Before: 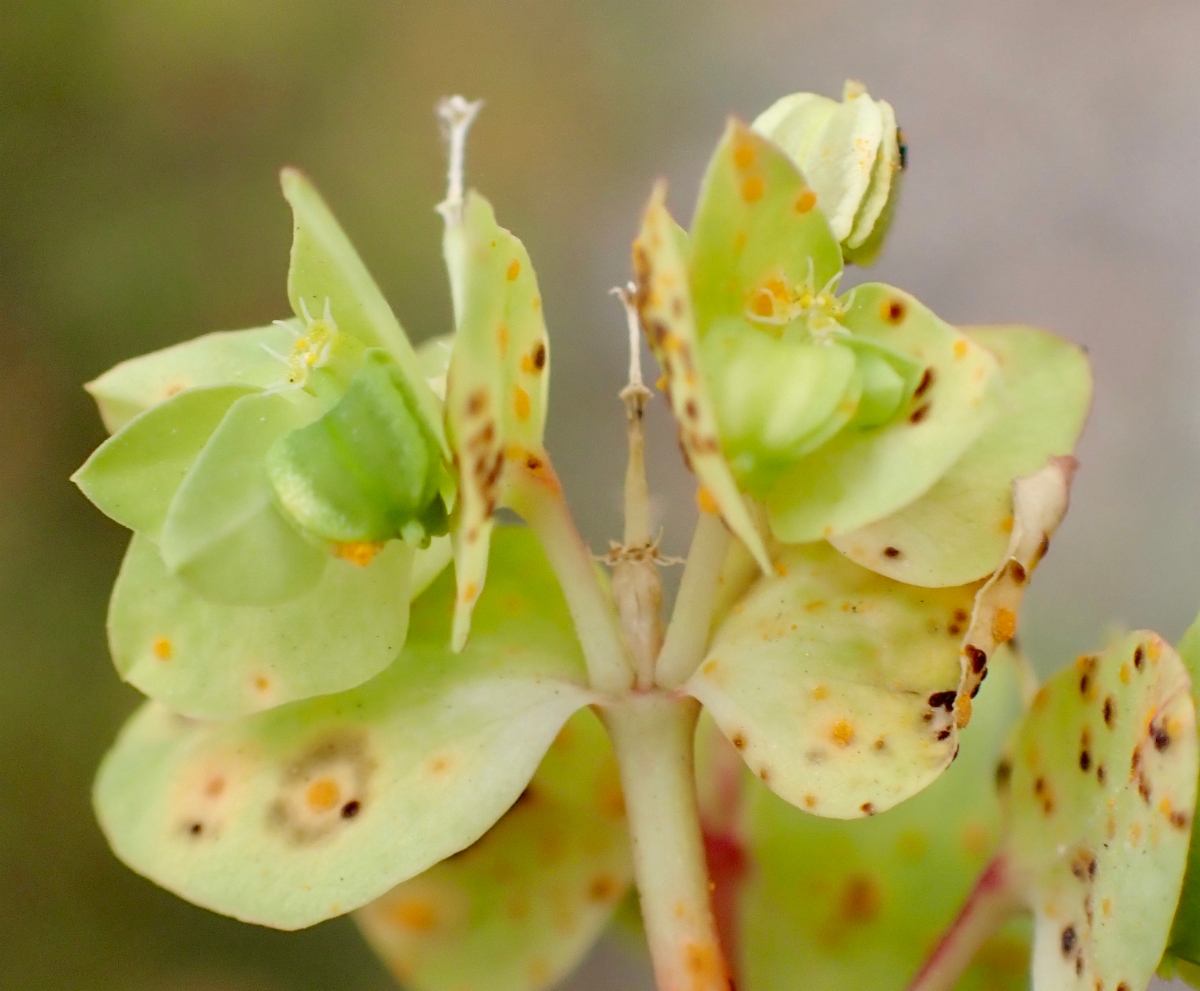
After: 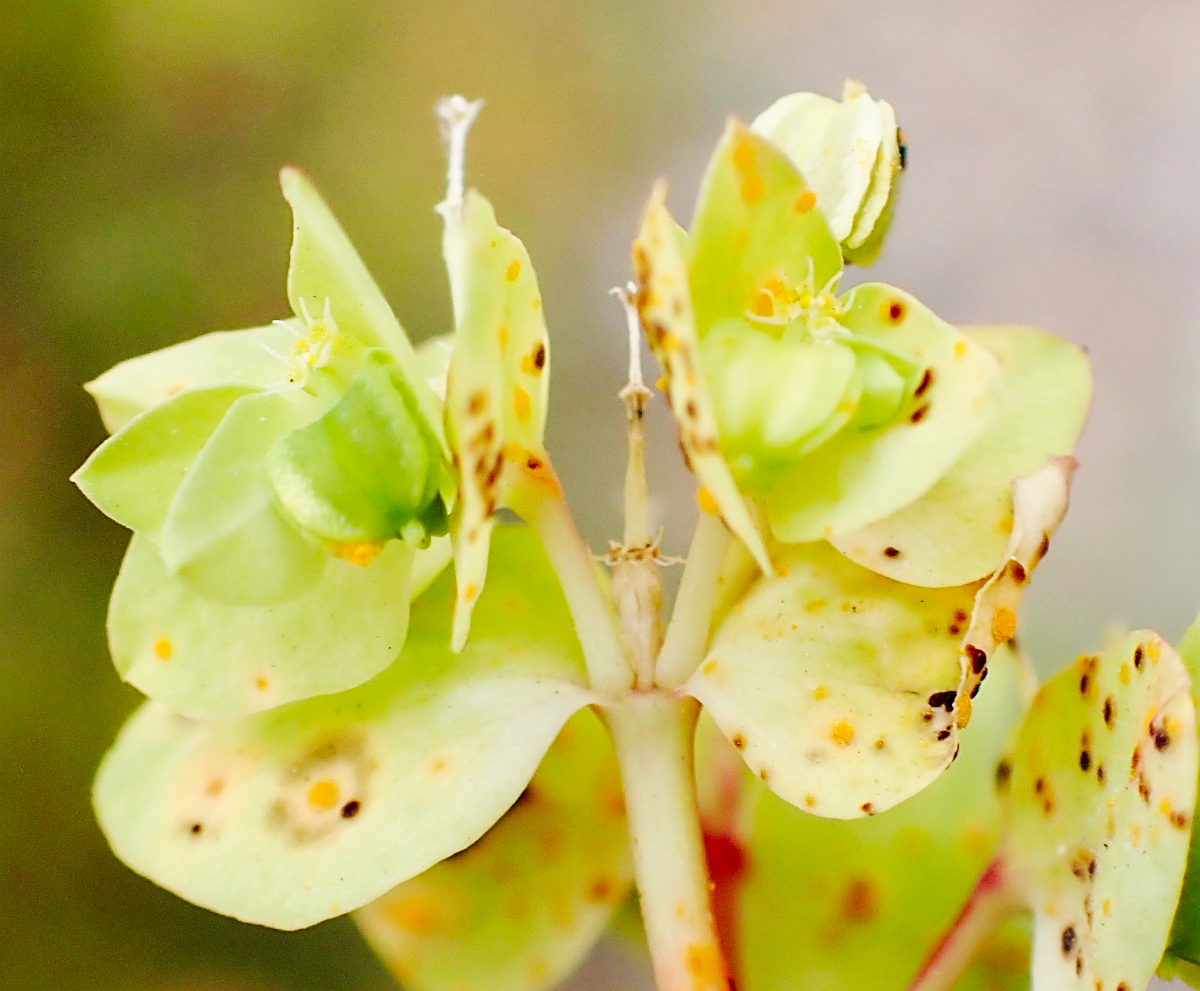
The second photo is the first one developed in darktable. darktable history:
sharpen: on, module defaults
levels: levels [0, 0.498, 0.996]
base curve: curves: ch0 [(0, 0) (0.032, 0.025) (0.121, 0.166) (0.206, 0.329) (0.605, 0.79) (1, 1)], preserve colors none
